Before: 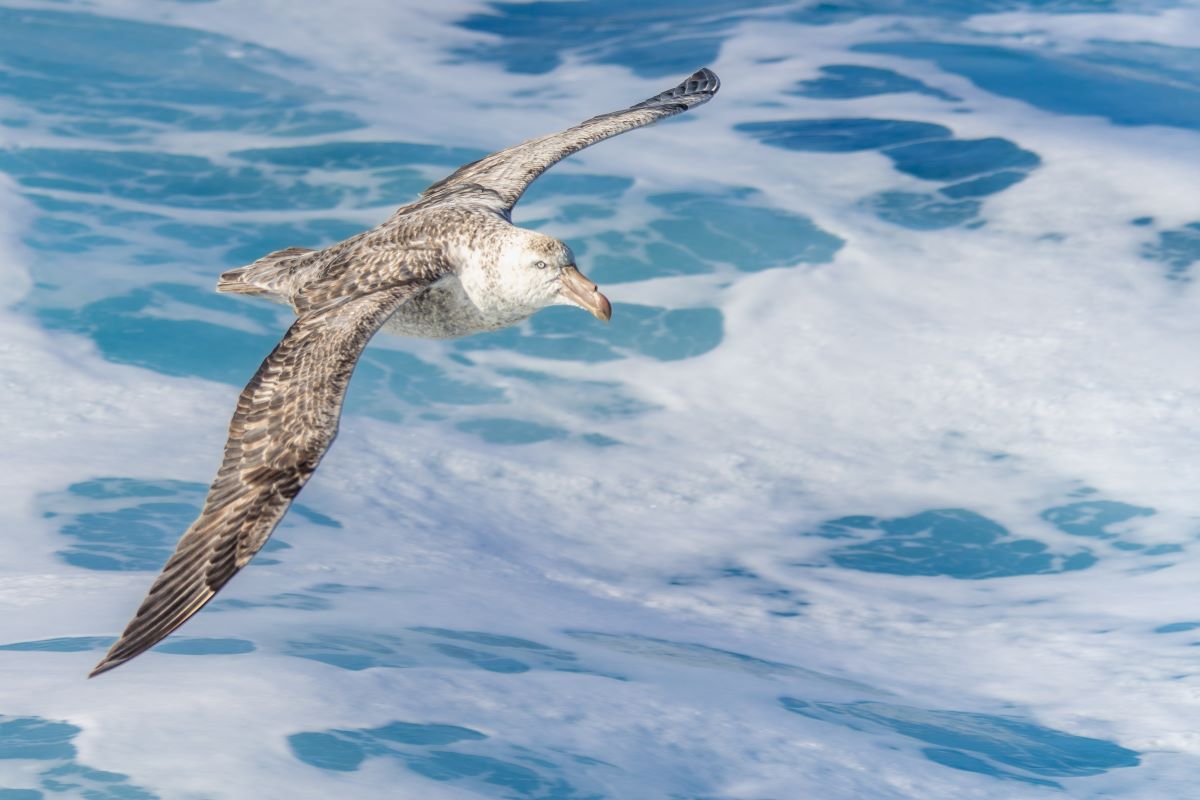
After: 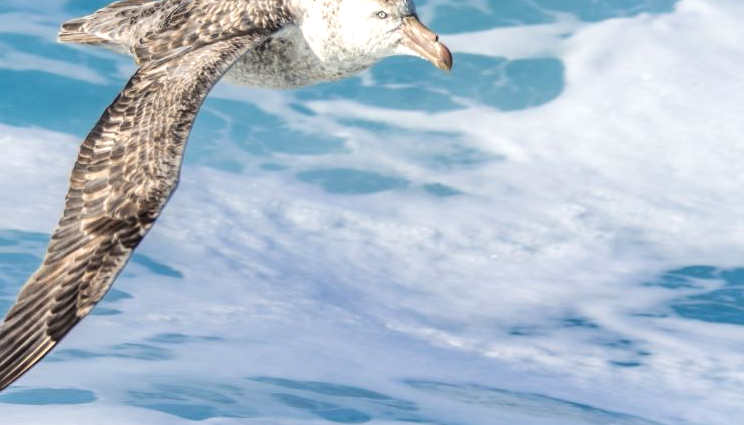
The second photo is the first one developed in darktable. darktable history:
tone equalizer: -8 EV -0.417 EV, -7 EV -0.389 EV, -6 EV -0.333 EV, -5 EV -0.222 EV, -3 EV 0.222 EV, -2 EV 0.333 EV, -1 EV 0.389 EV, +0 EV 0.417 EV, edges refinement/feathering 500, mask exposure compensation -1.57 EV, preserve details no
crop: left 13.312%, top 31.28%, right 24.627%, bottom 15.582%
